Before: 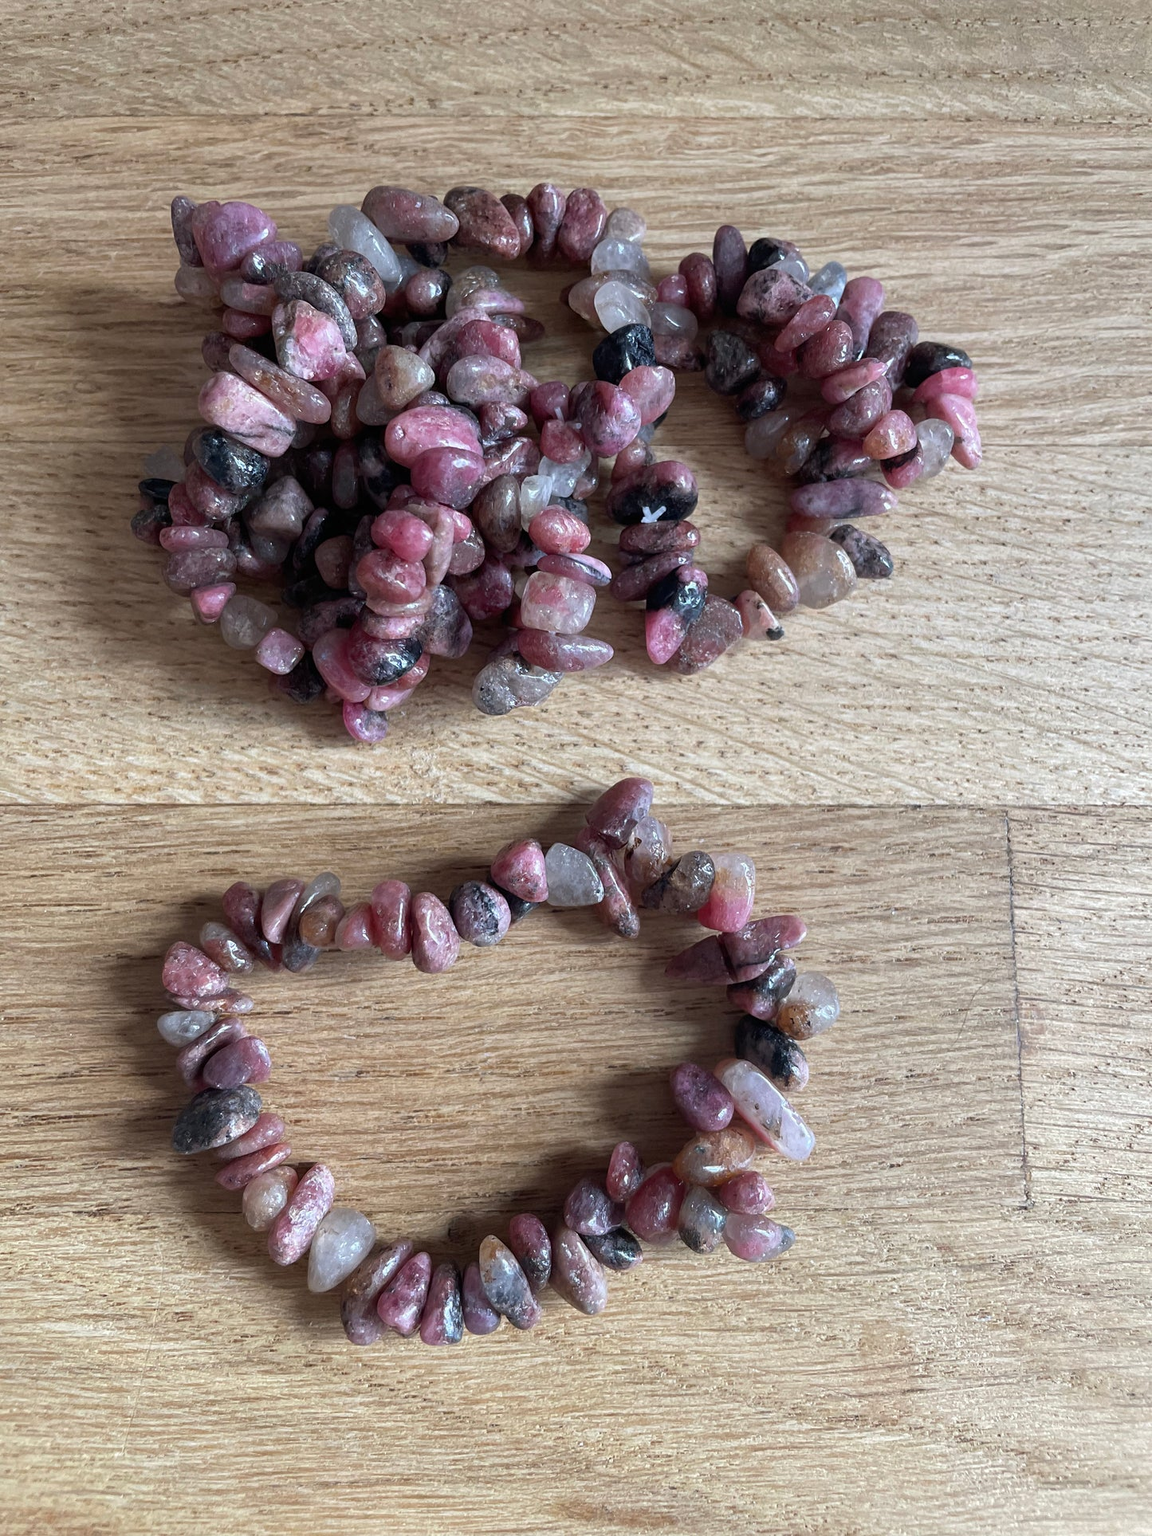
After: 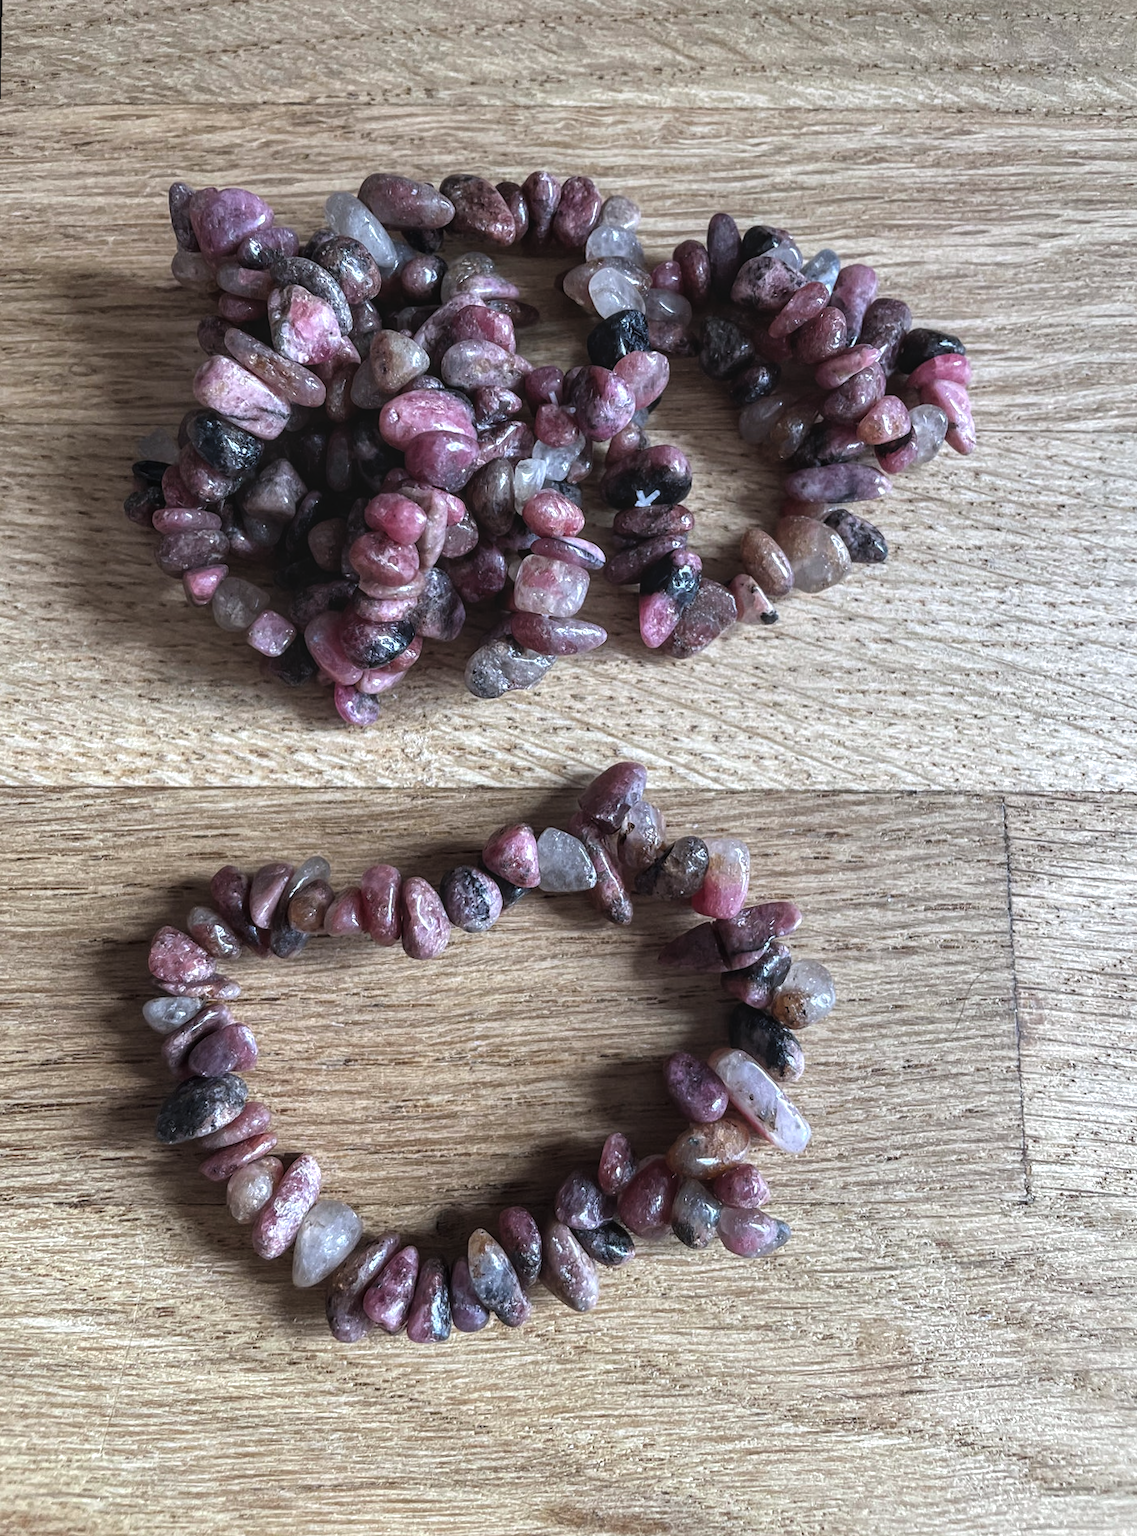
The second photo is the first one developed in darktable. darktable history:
exposure: black level correction -0.023, exposure -0.039 EV, compensate highlight preservation false
rotate and perspective: rotation 0.226°, lens shift (vertical) -0.042, crop left 0.023, crop right 0.982, crop top 0.006, crop bottom 0.994
white balance: red 0.974, blue 1.044
shadows and highlights: shadows 4.1, highlights -17.6, soften with gaussian
local contrast: detail 160%
